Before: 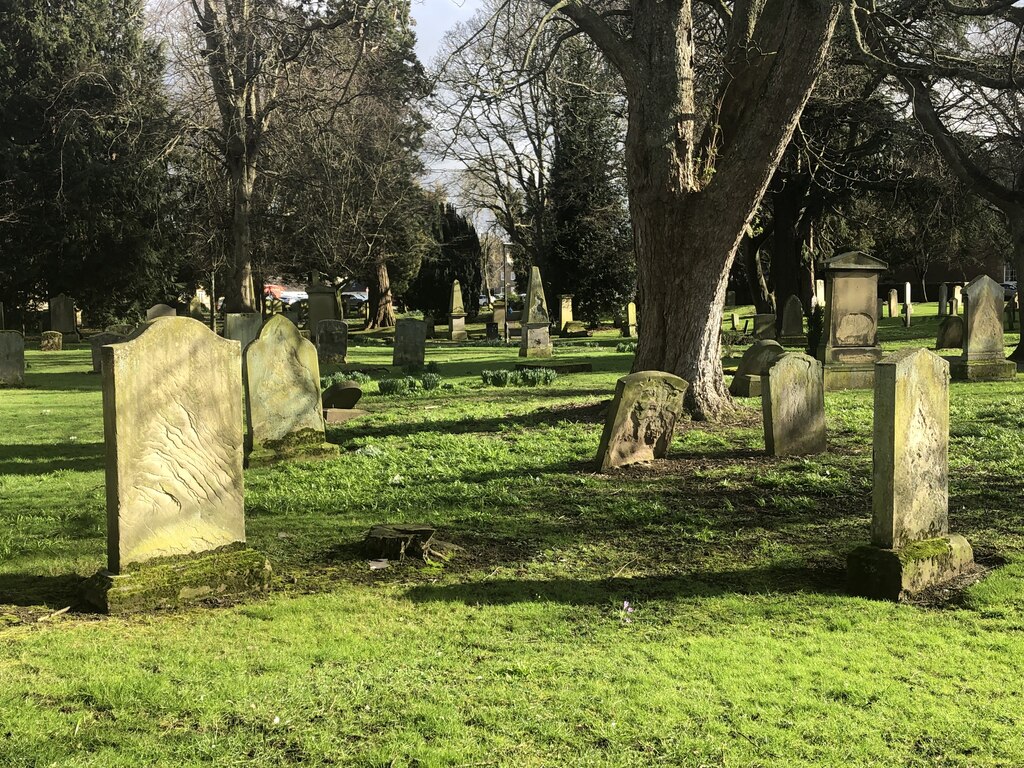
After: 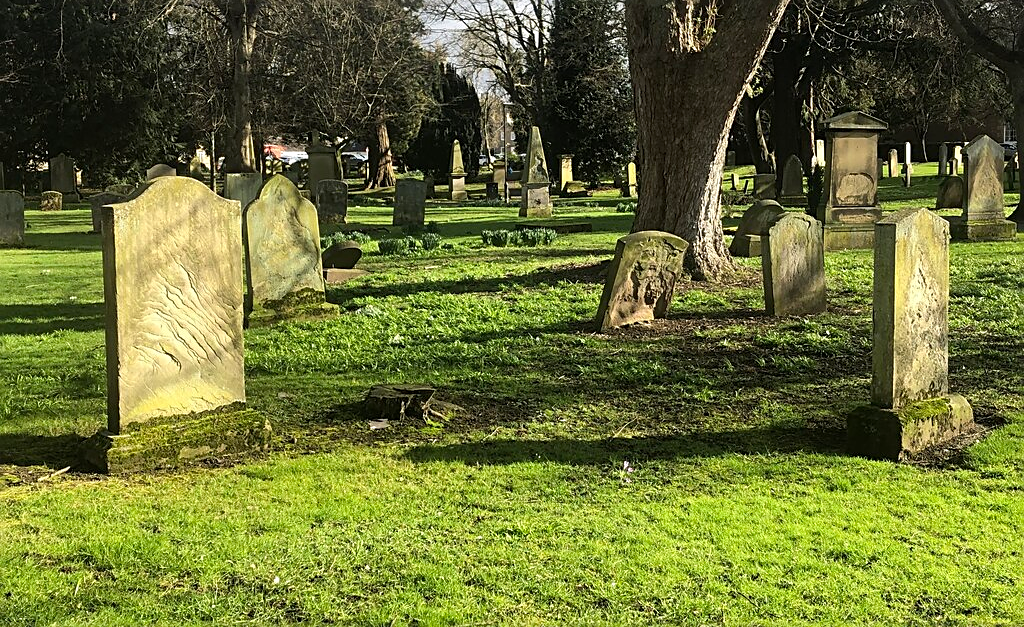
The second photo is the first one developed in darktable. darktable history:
crop and rotate: top 18.246%
sharpen: on, module defaults
tone equalizer: on, module defaults
